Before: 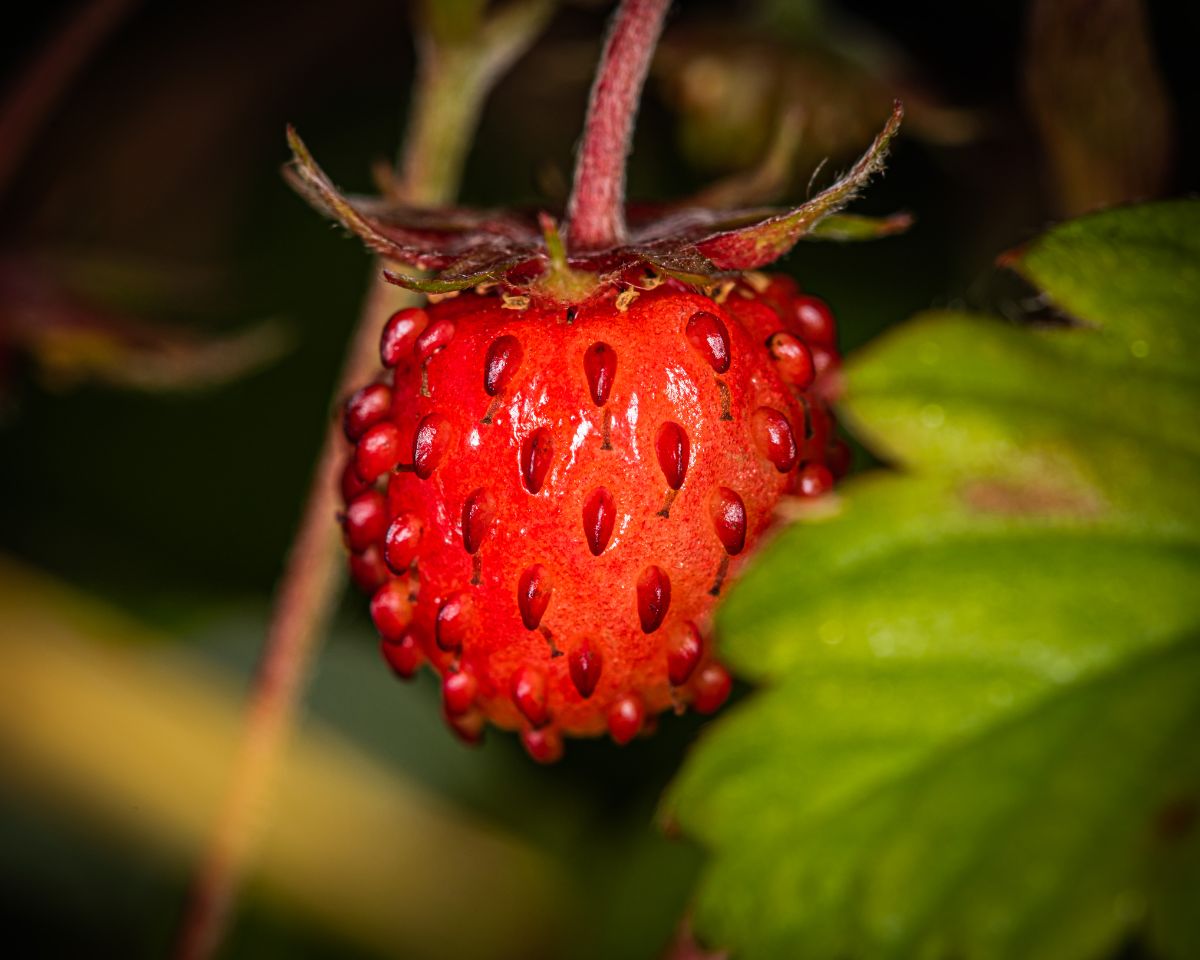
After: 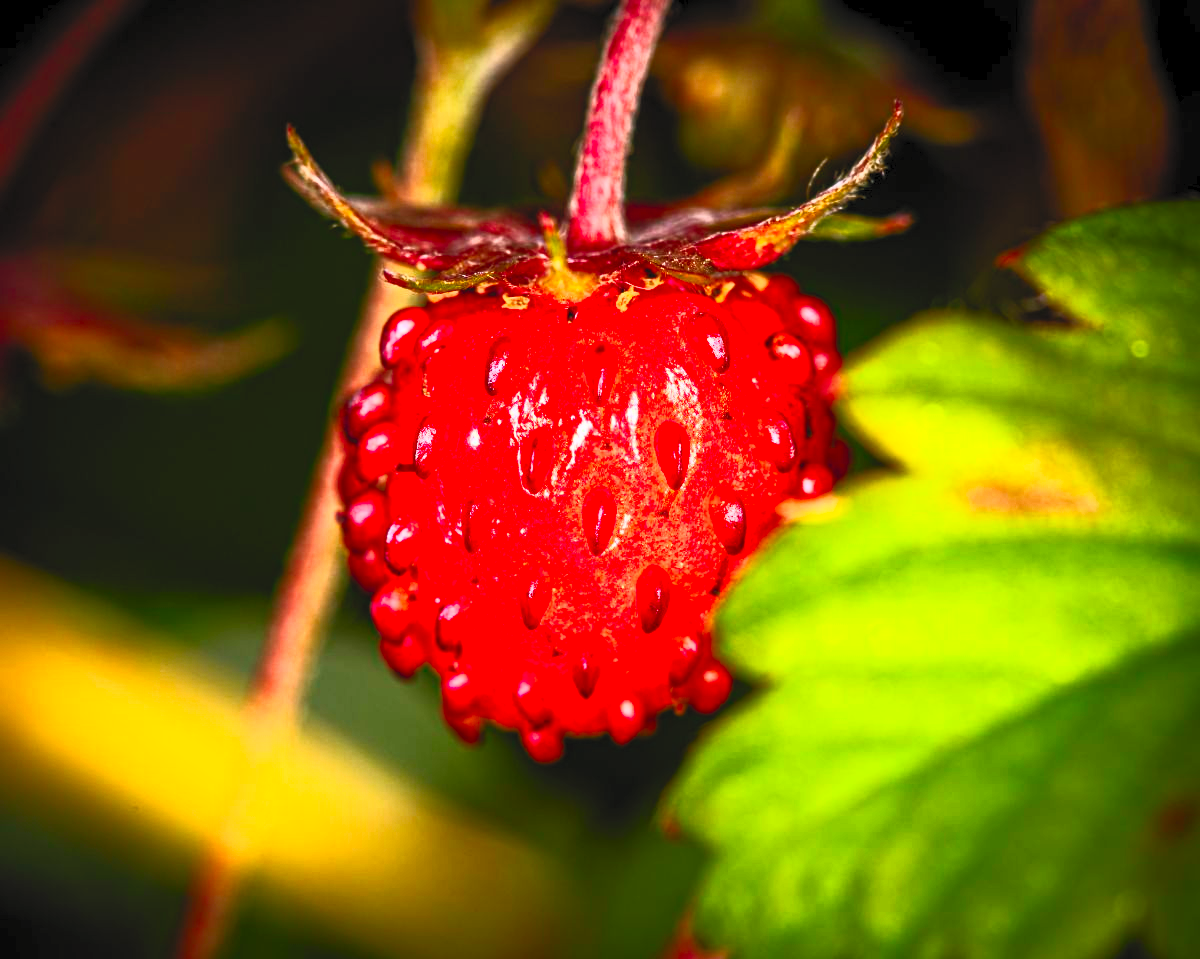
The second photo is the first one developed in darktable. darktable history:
crop: bottom 0.054%
filmic rgb: middle gray luminance 18.22%, black relative exposure -10.44 EV, white relative exposure 3.41 EV, threshold 3.04 EV, target black luminance 0%, hardness 6.03, latitude 98.57%, contrast 0.847, shadows ↔ highlights balance 0.388%, enable highlight reconstruction true
contrast brightness saturation: contrast 0.991, brightness 0.994, saturation 0.982
